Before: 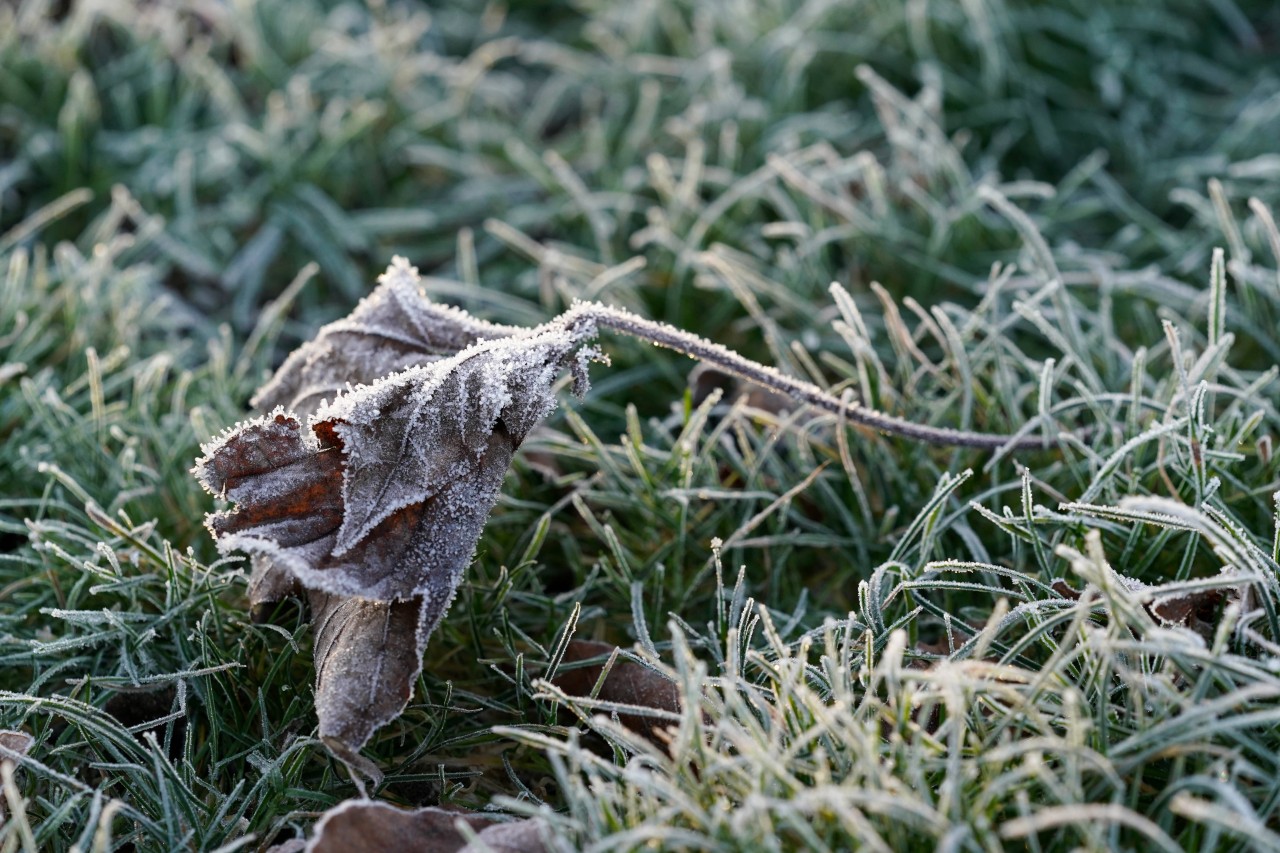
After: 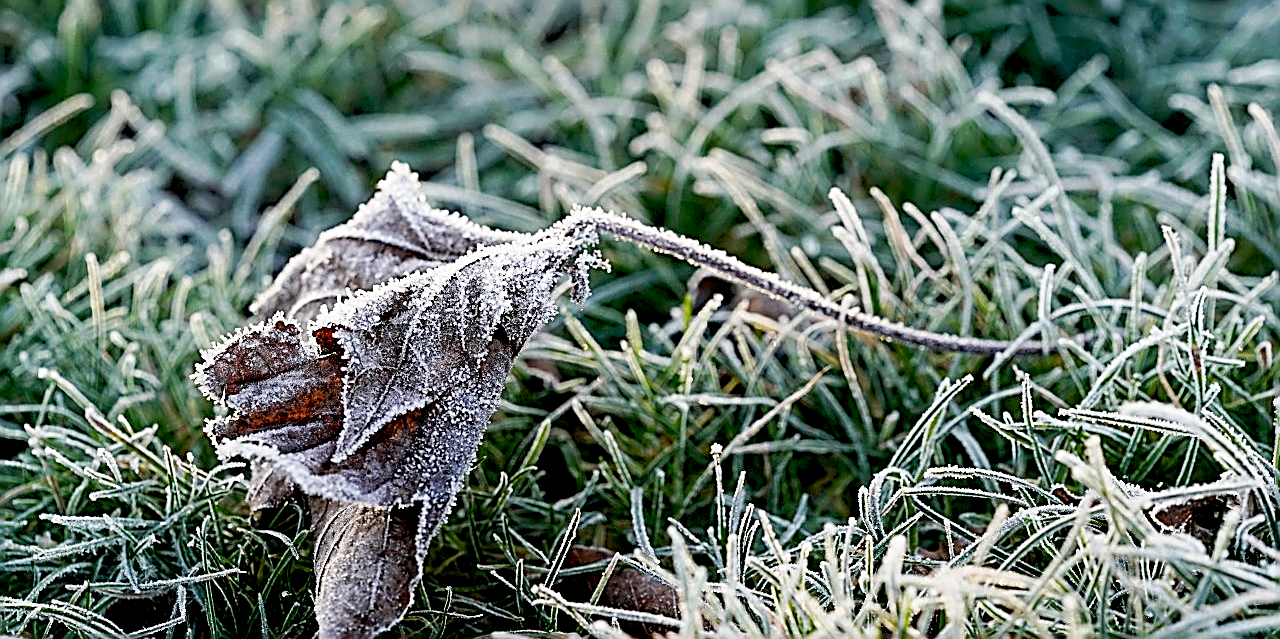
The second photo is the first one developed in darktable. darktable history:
crop: top 11.064%, bottom 13.942%
base curve: curves: ch0 [(0, 0) (0.204, 0.334) (0.55, 0.733) (1, 1)], preserve colors none
sharpen: amount 1.988
exposure: black level correction 0.011, compensate highlight preservation false
